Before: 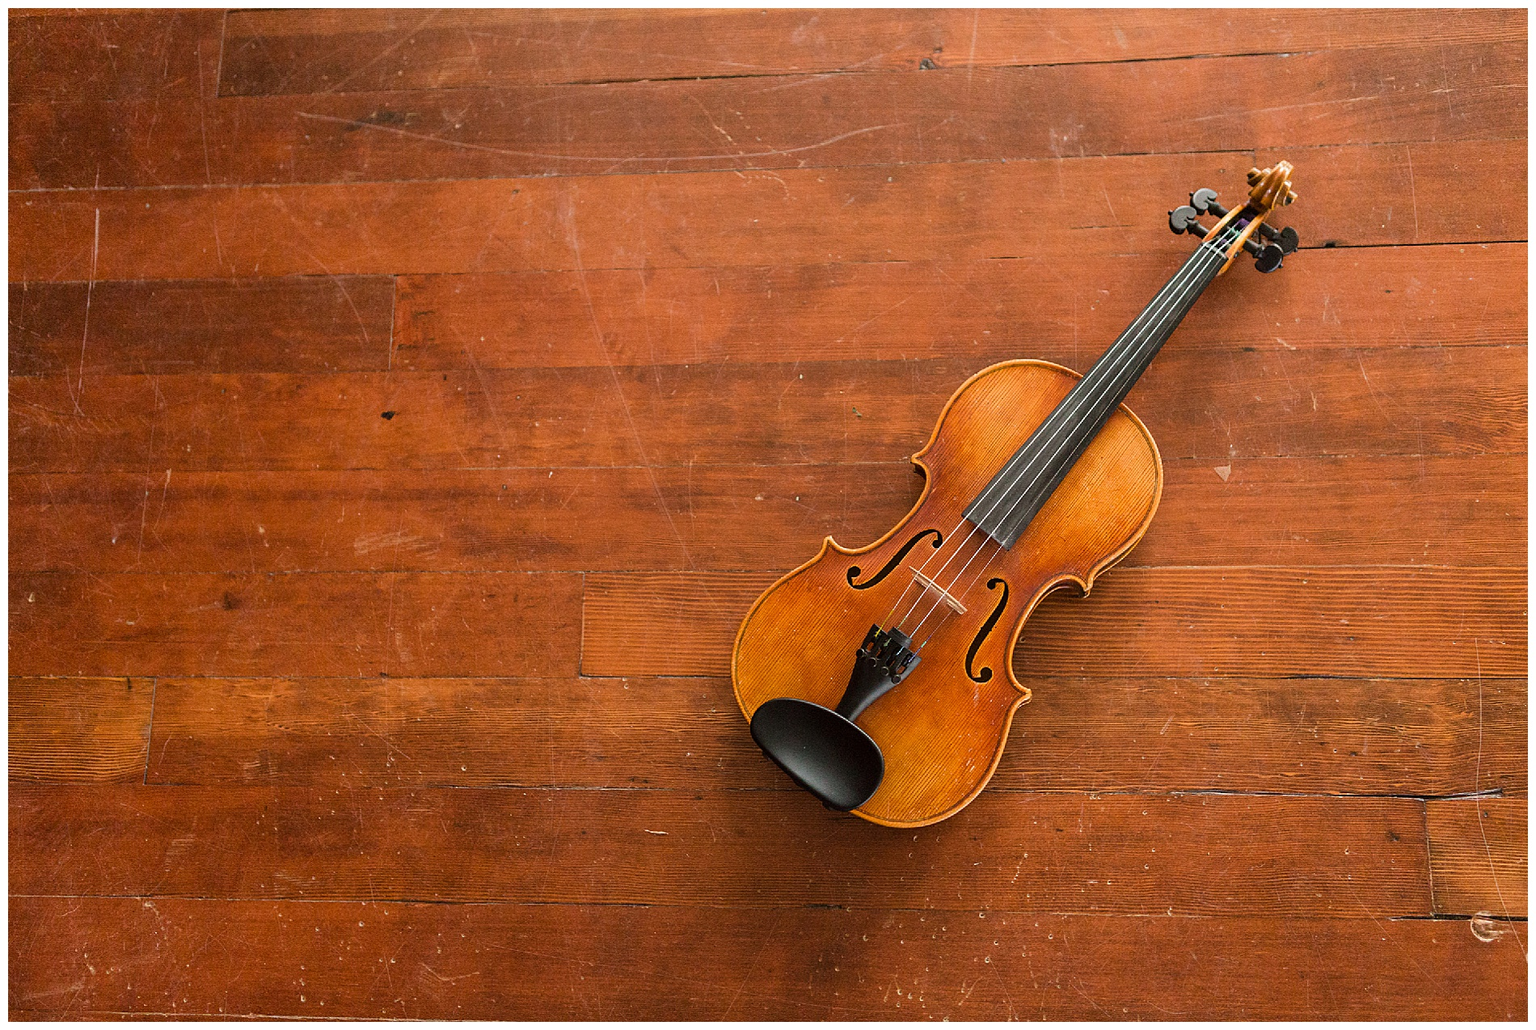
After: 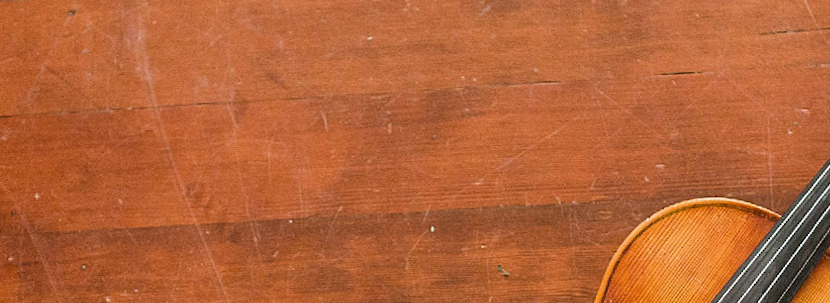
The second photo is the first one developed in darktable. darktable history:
rotate and perspective: rotation -2°, crop left 0.022, crop right 0.978, crop top 0.049, crop bottom 0.951
crop: left 28.64%, top 16.832%, right 26.637%, bottom 58.055%
white balance: red 0.98, blue 1.034
